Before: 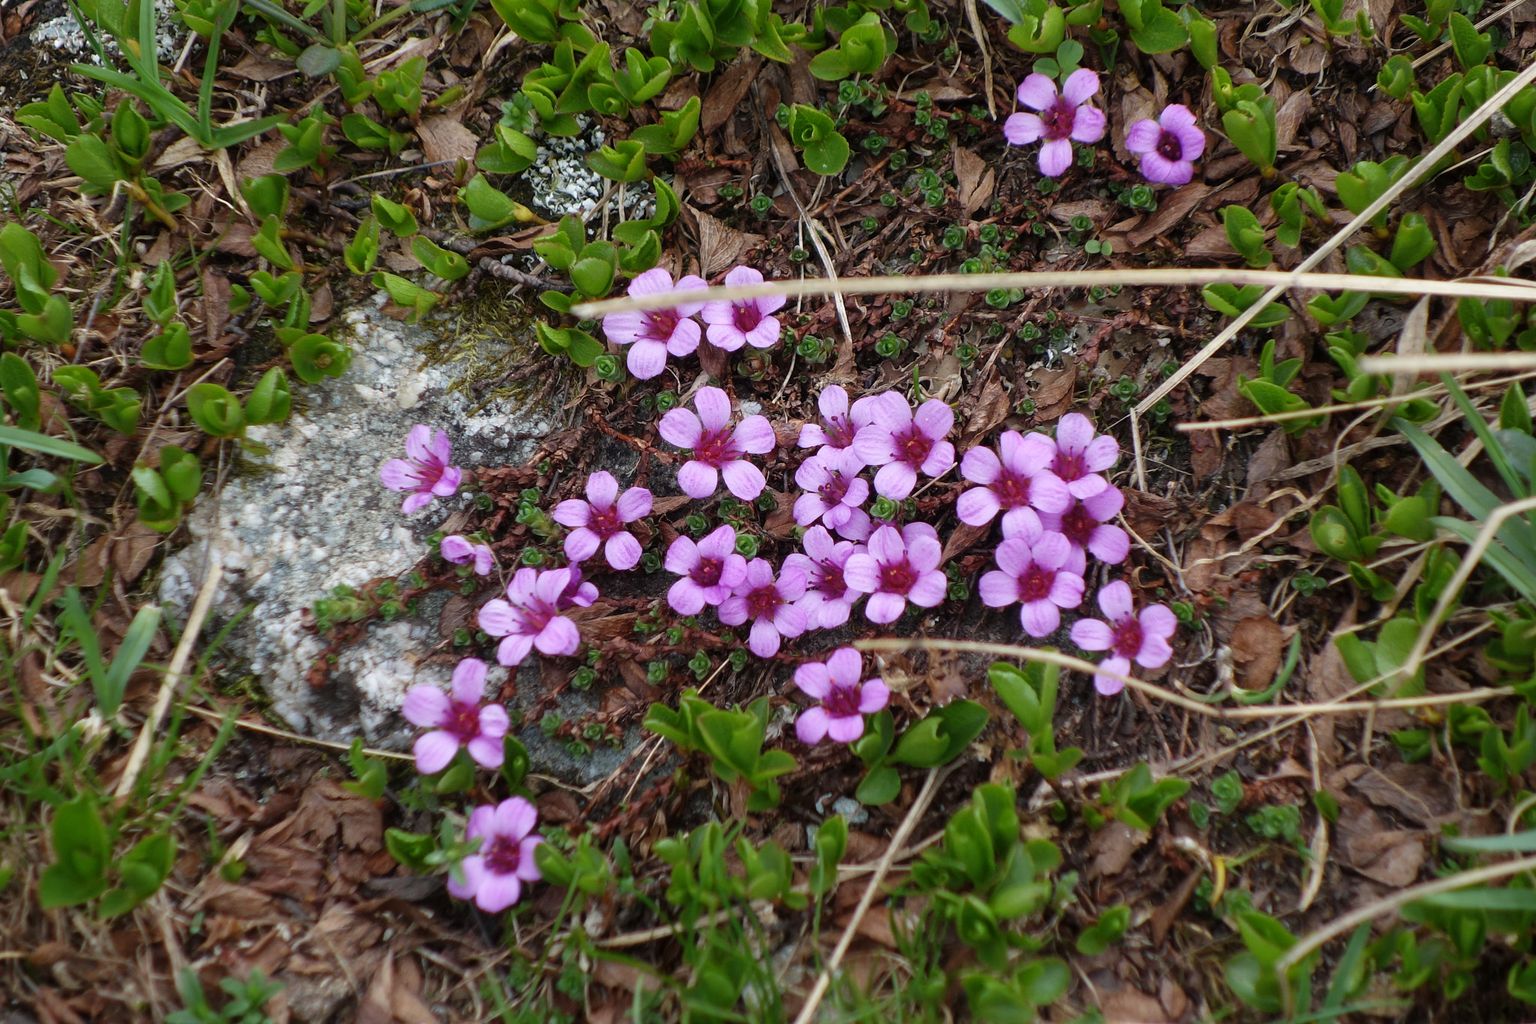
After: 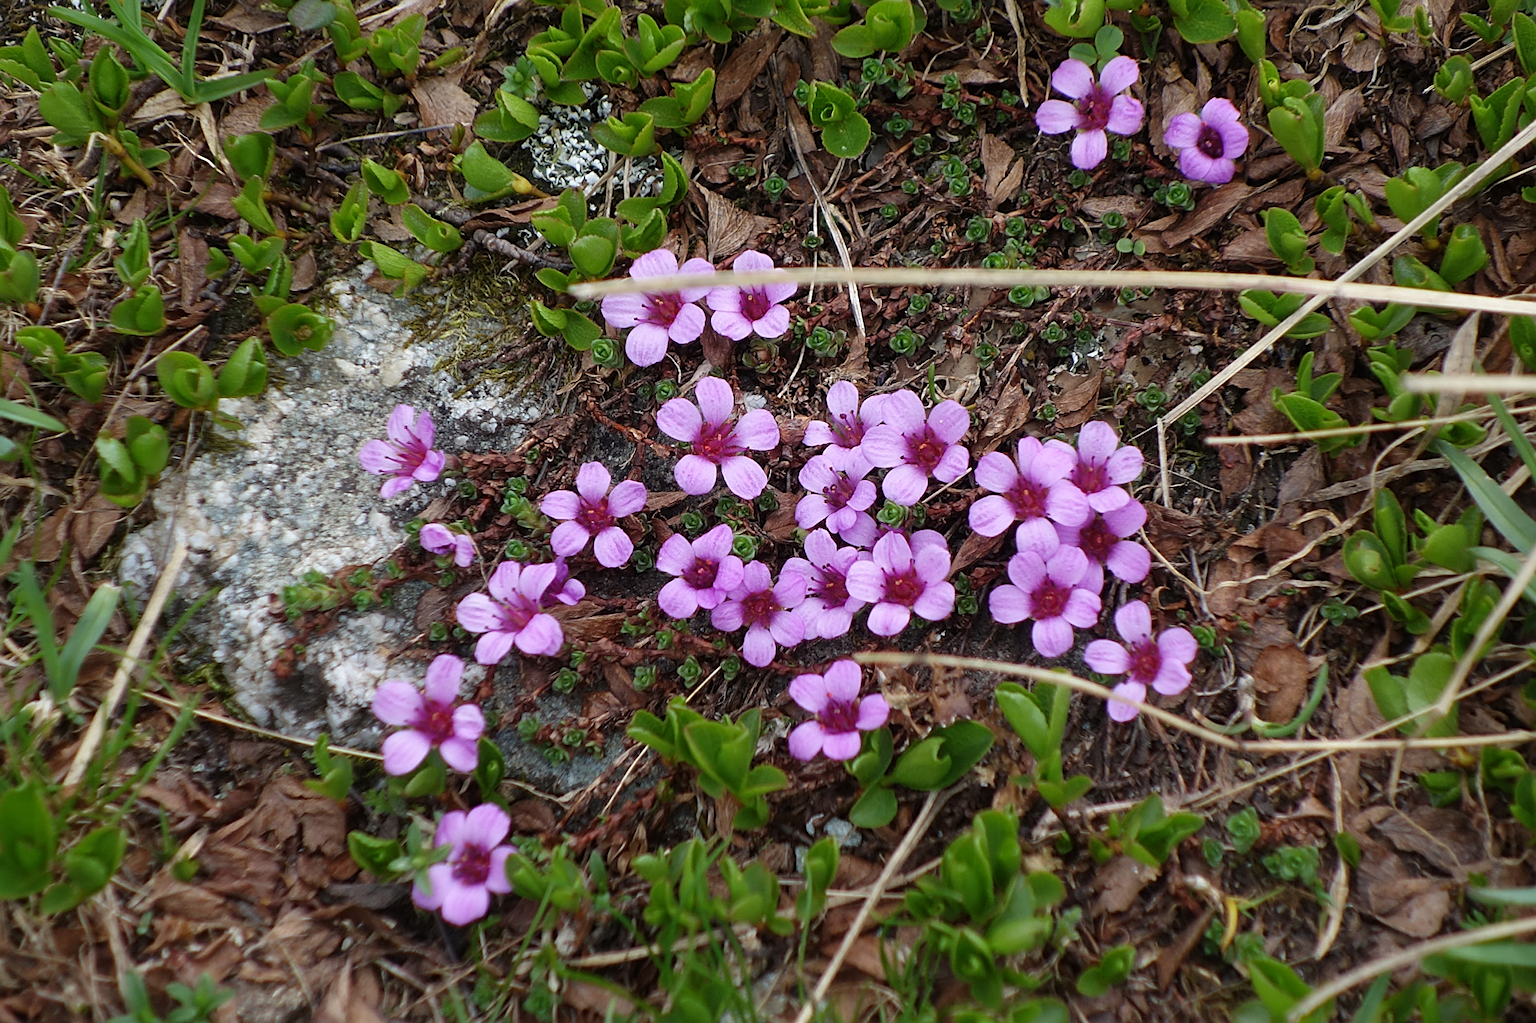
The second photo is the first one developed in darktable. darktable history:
crop and rotate: angle -2.38°
sharpen: on, module defaults
